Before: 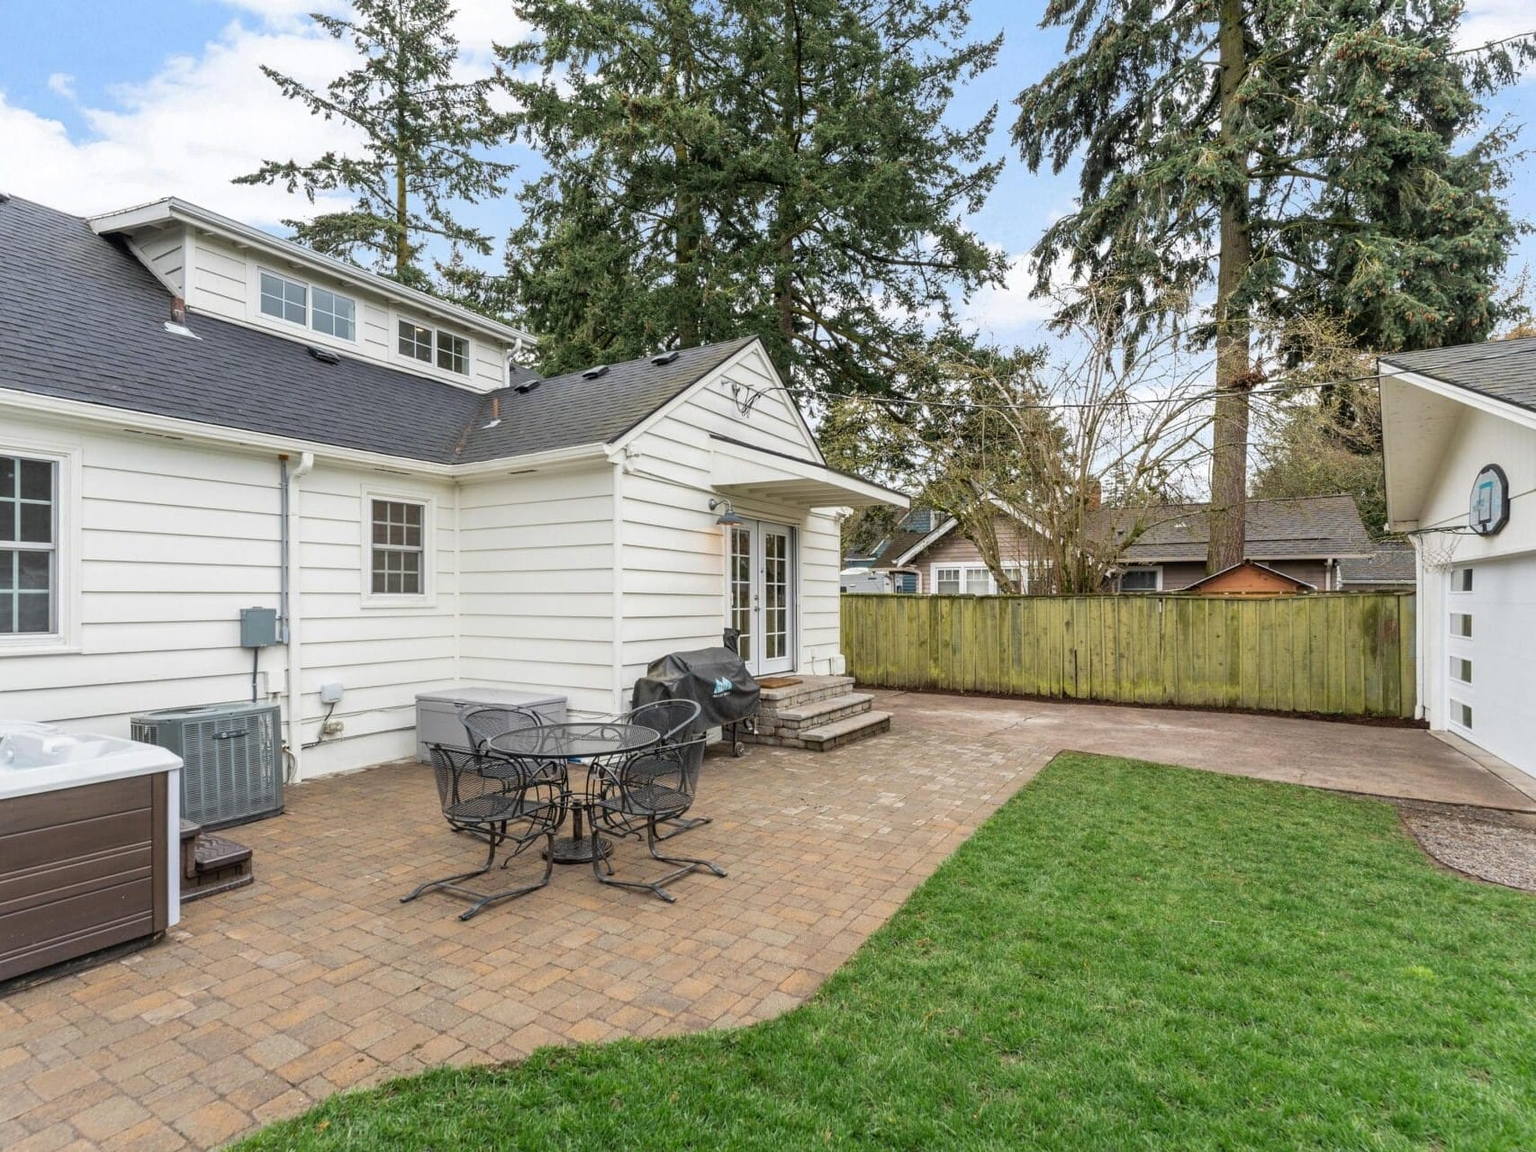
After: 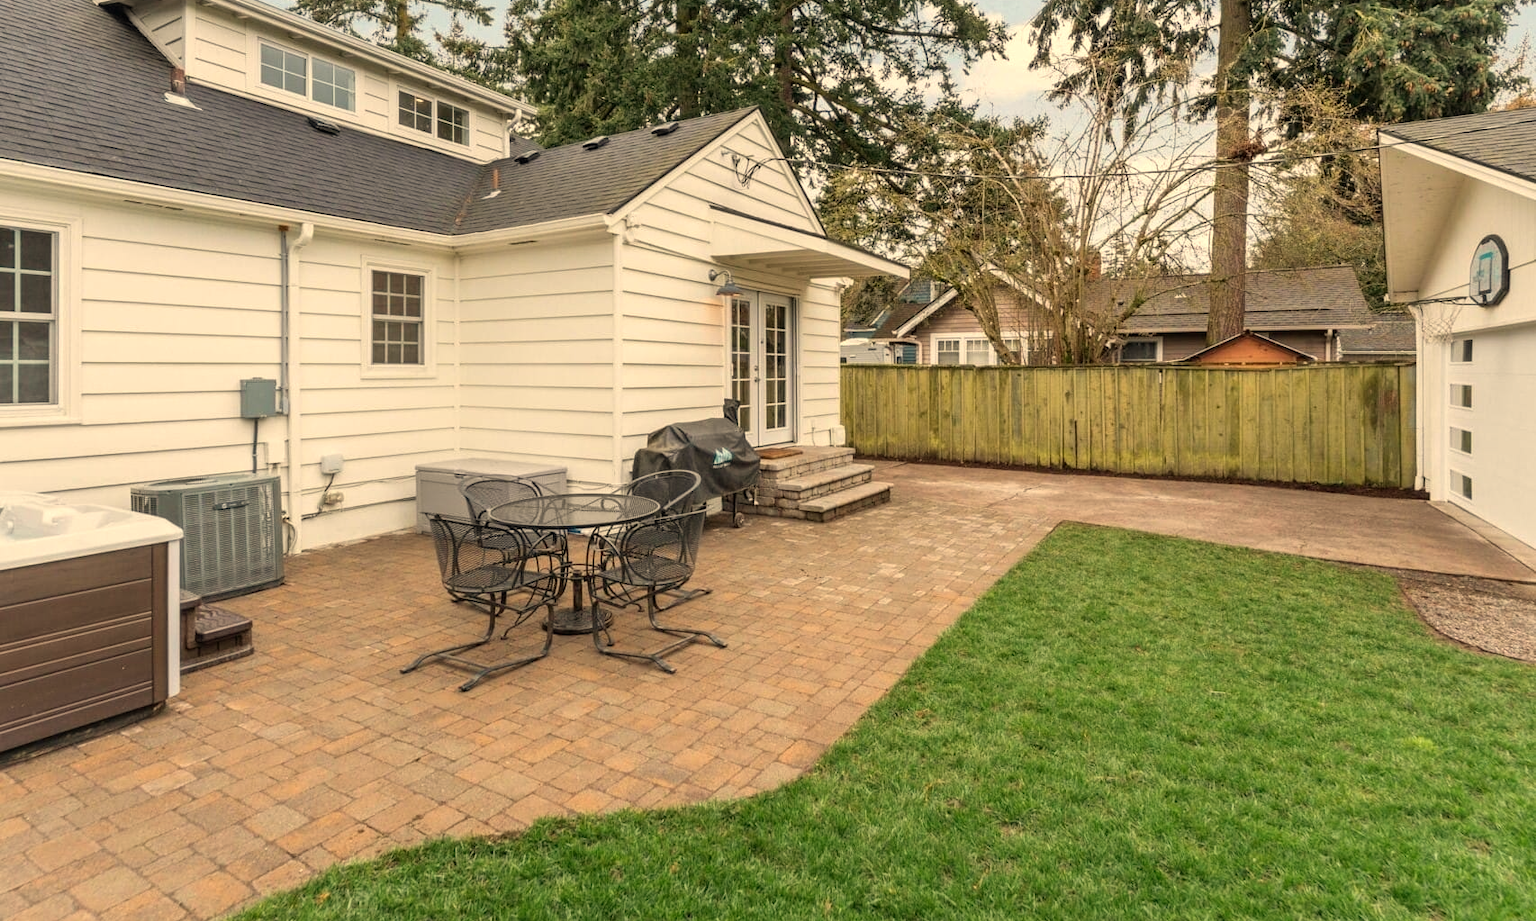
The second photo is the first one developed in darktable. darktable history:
crop and rotate: top 19.998%
white balance: red 1.123, blue 0.83
